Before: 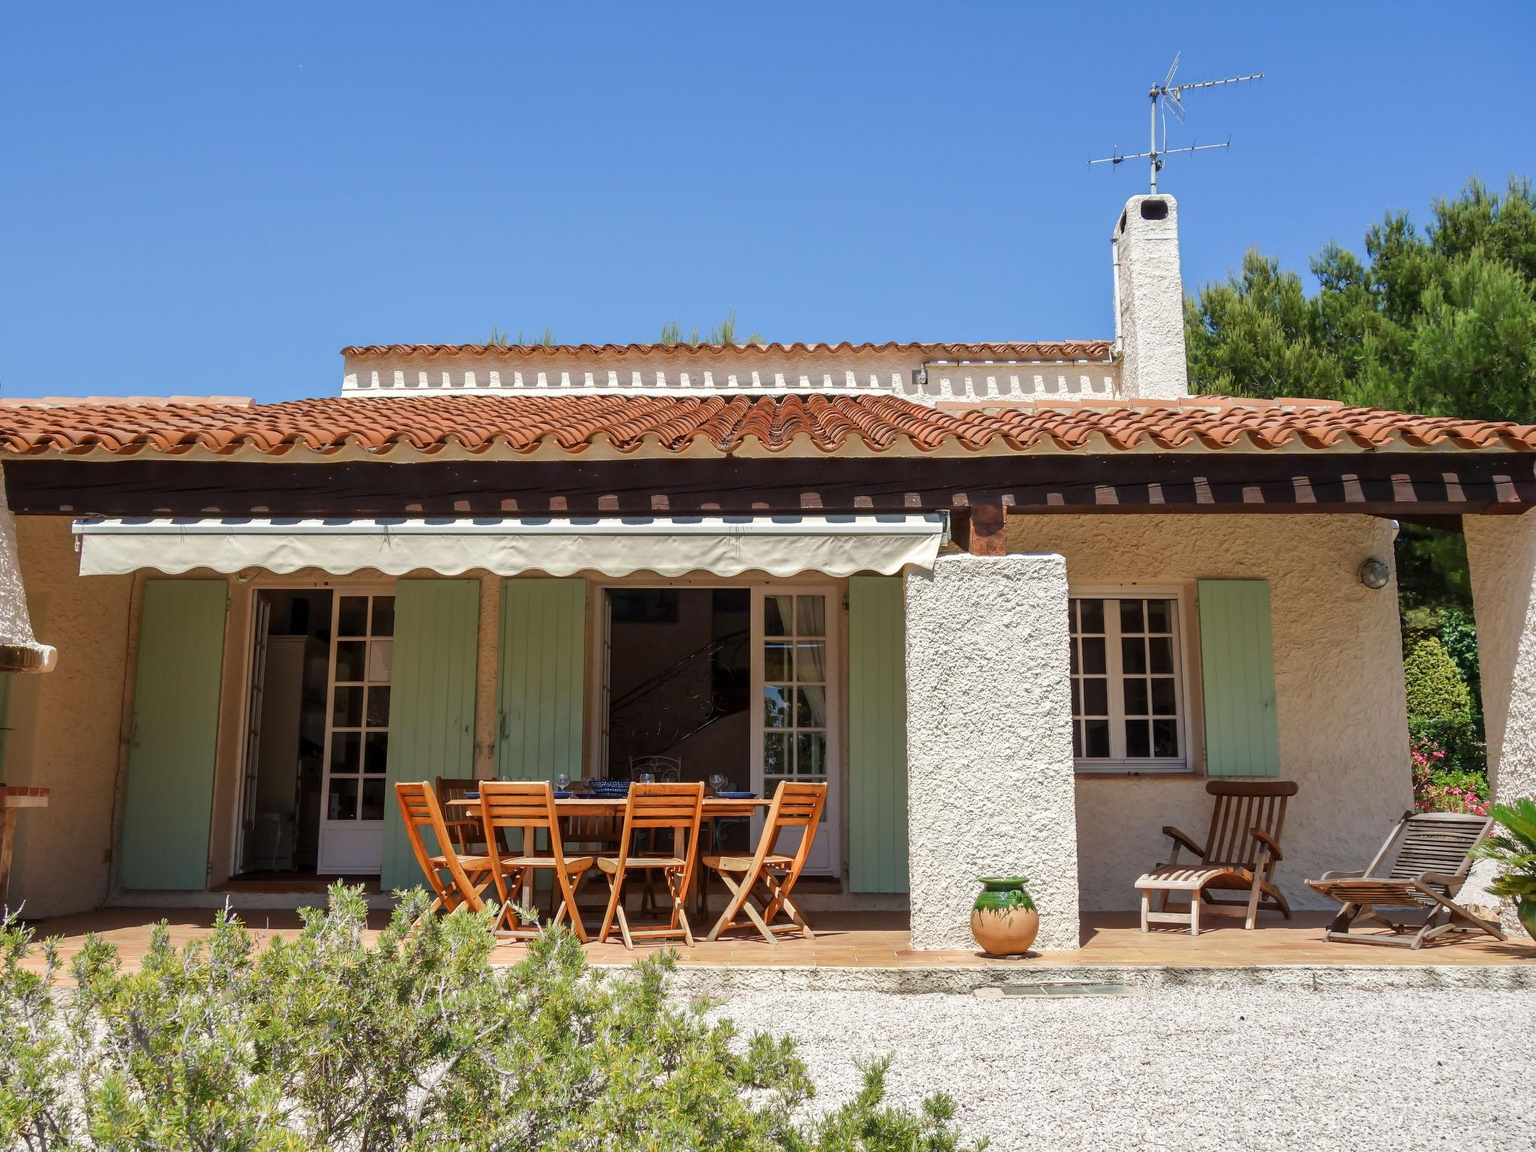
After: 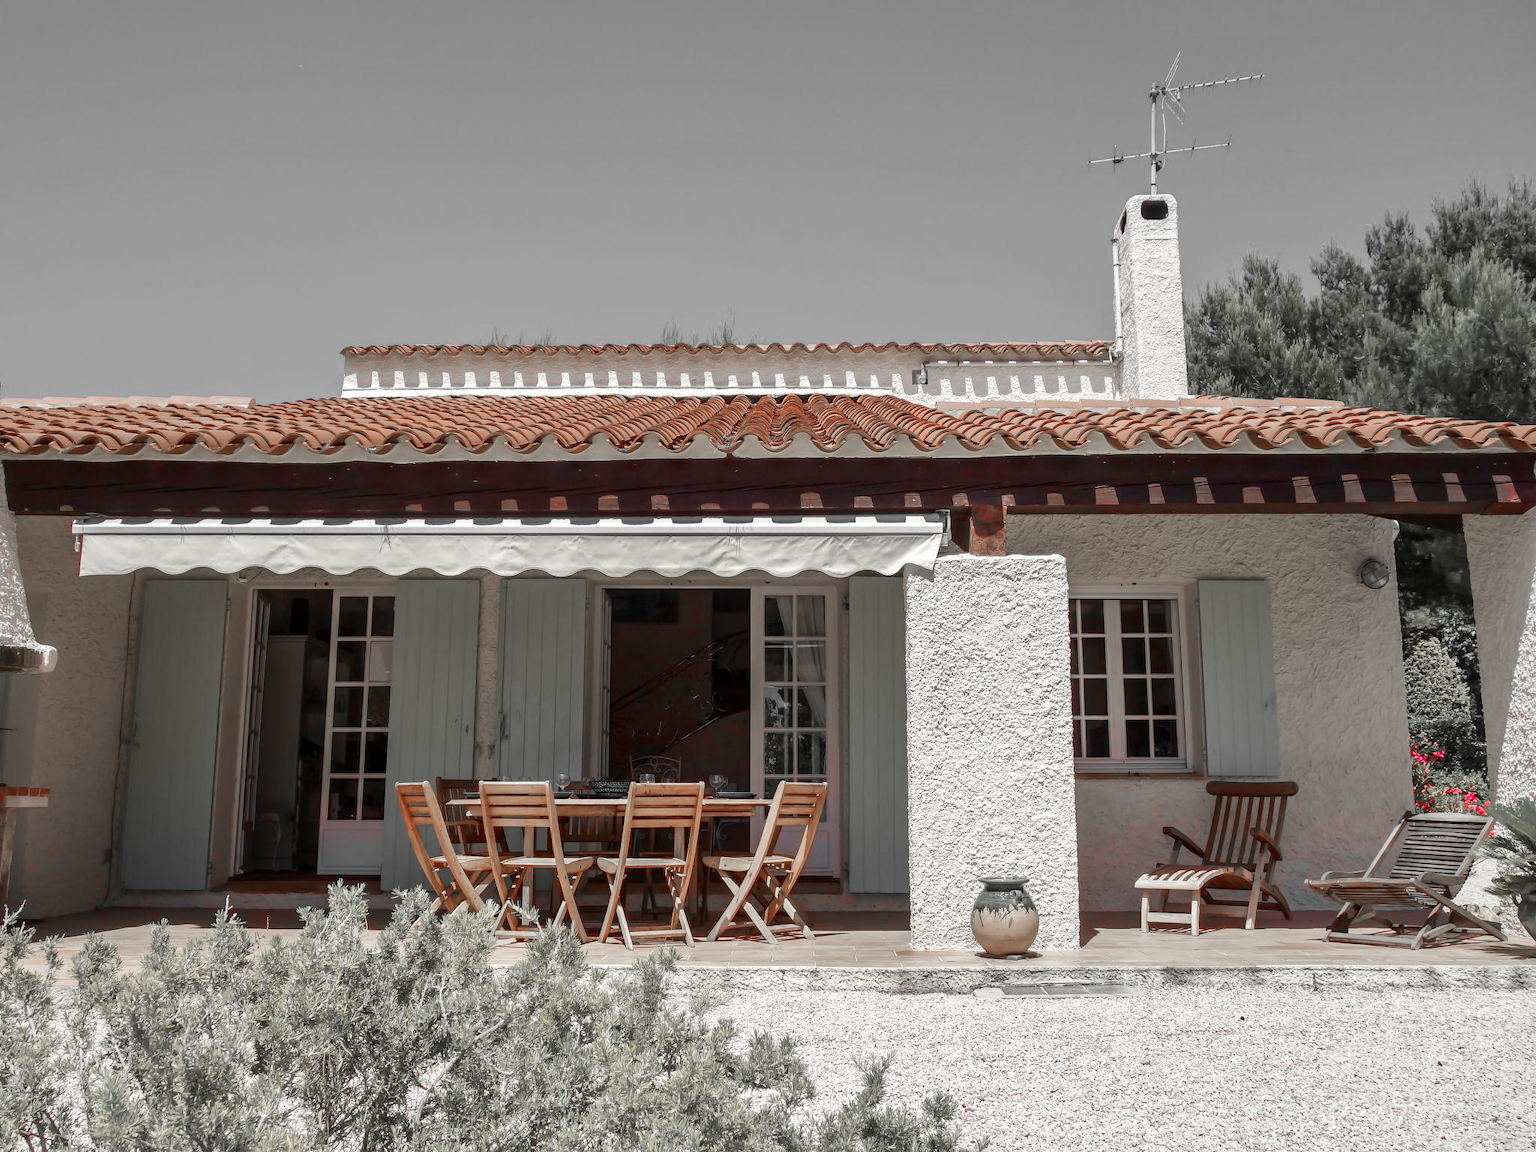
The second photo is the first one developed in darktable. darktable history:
color zones: curves: ch1 [(0, 0.831) (0.08, 0.771) (0.157, 0.268) (0.241, 0.207) (0.562, -0.005) (0.714, -0.013) (0.876, 0.01) (1, 0.831)], mix 24.69%
